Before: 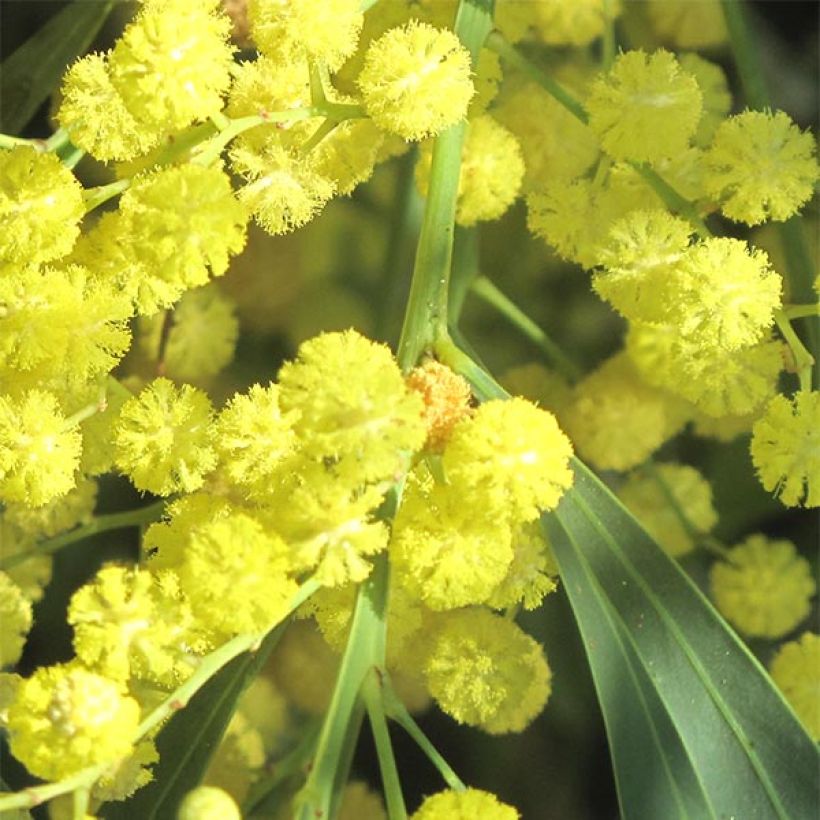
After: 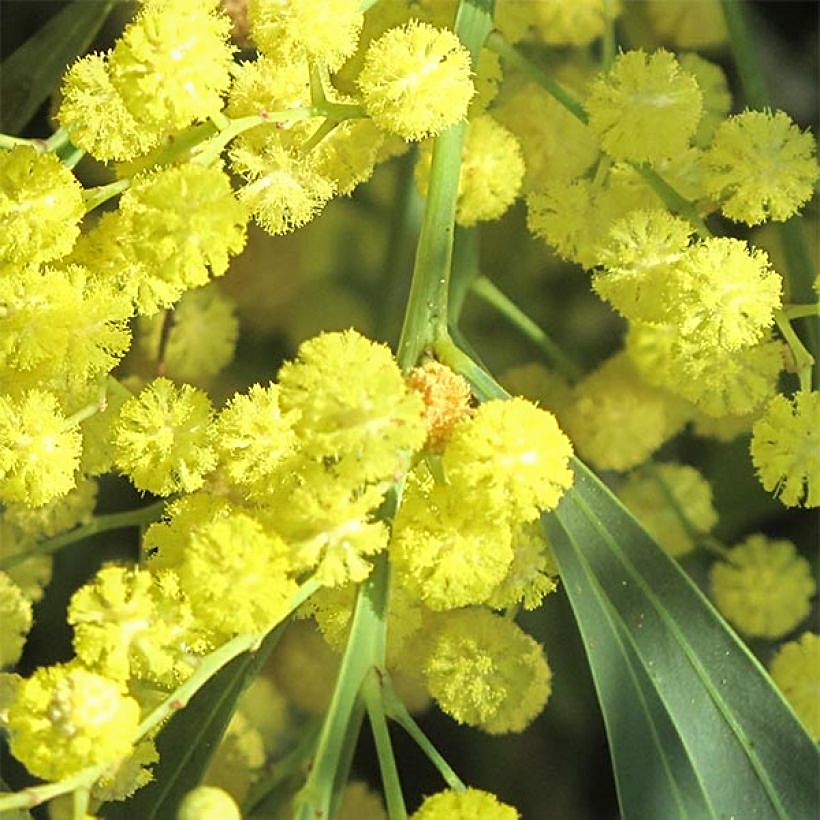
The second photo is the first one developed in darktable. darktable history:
sharpen: on, module defaults
local contrast: highlights 62%, shadows 114%, detail 106%, midtone range 0.524
